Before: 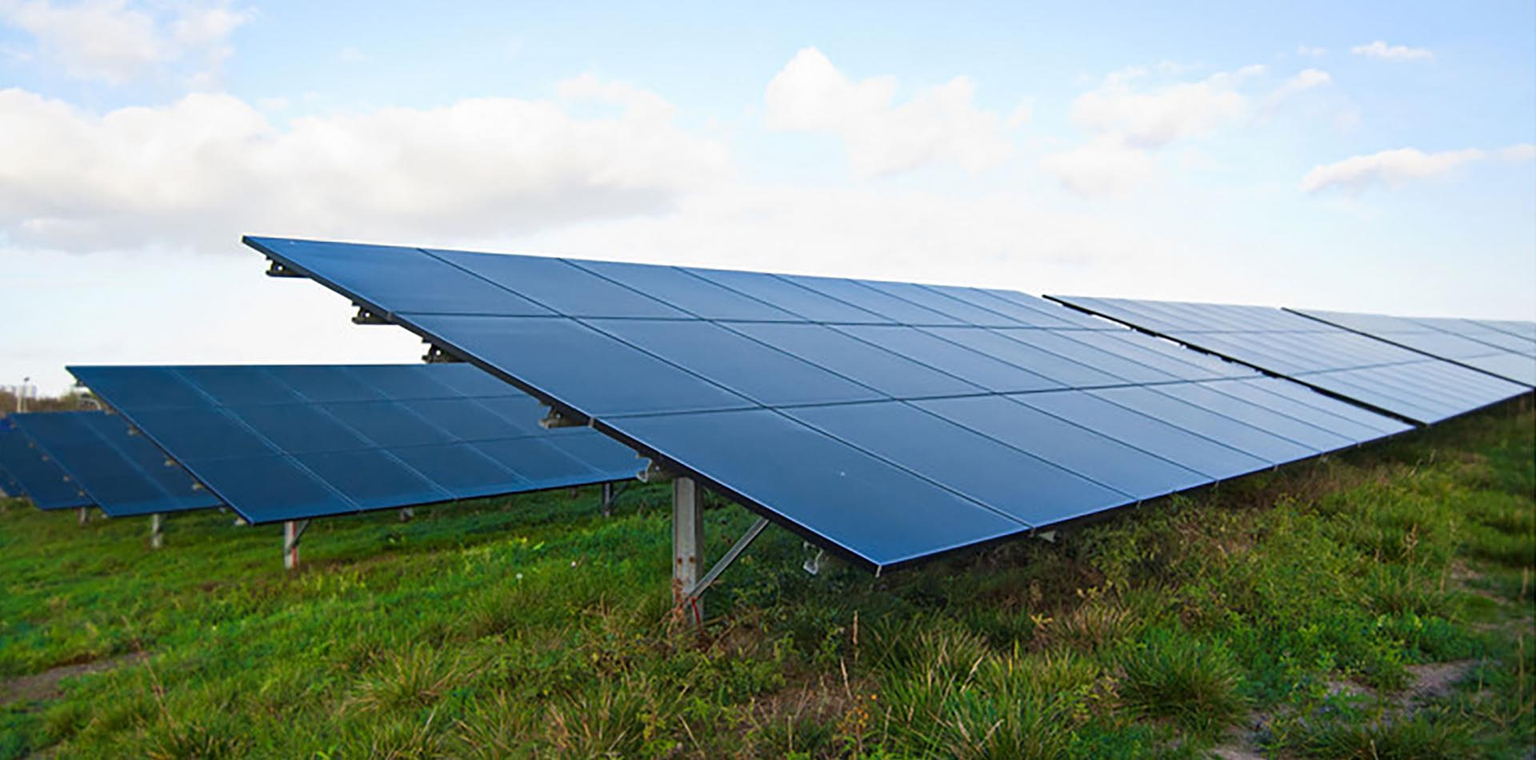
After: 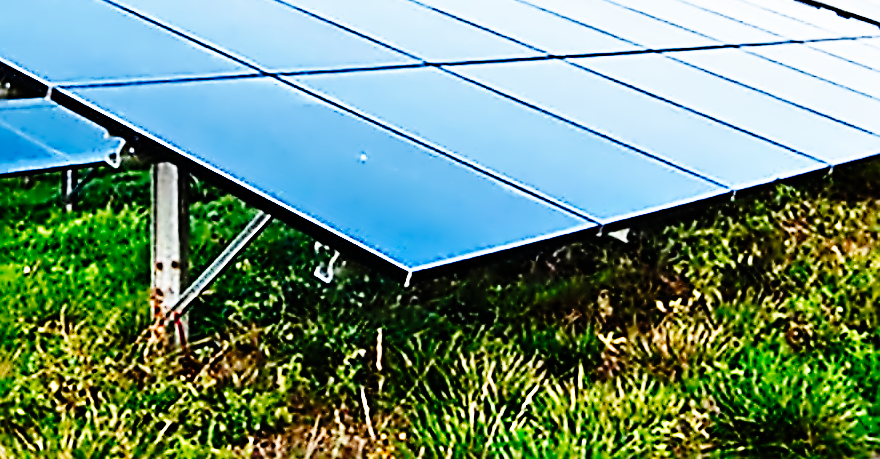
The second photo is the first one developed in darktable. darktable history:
tone curve: curves: ch0 [(0, 0) (0.003, 0.003) (0.011, 0.005) (0.025, 0.008) (0.044, 0.012) (0.069, 0.02) (0.1, 0.031) (0.136, 0.047) (0.177, 0.088) (0.224, 0.141) (0.277, 0.222) (0.335, 0.32) (0.399, 0.422) (0.468, 0.523) (0.543, 0.623) (0.623, 0.716) (0.709, 0.796) (0.801, 0.88) (0.898, 0.958) (1, 1)], preserve colors none
contrast equalizer: octaves 7, y [[0.5, 0.542, 0.583, 0.625, 0.667, 0.708], [0.5 ×6], [0.5 ×6], [0, 0.033, 0.067, 0.1, 0.133, 0.167], [0, 0.05, 0.1, 0.15, 0.2, 0.25]]
base curve: curves: ch0 [(0, 0) (0.007, 0.004) (0.027, 0.03) (0.046, 0.07) (0.207, 0.54) (0.442, 0.872) (0.673, 0.972) (1, 1)], preserve colors none
sharpen: radius 3.025, amount 0.757
crop: left 35.976%, top 45.819%, right 18.162%, bottom 5.807%
